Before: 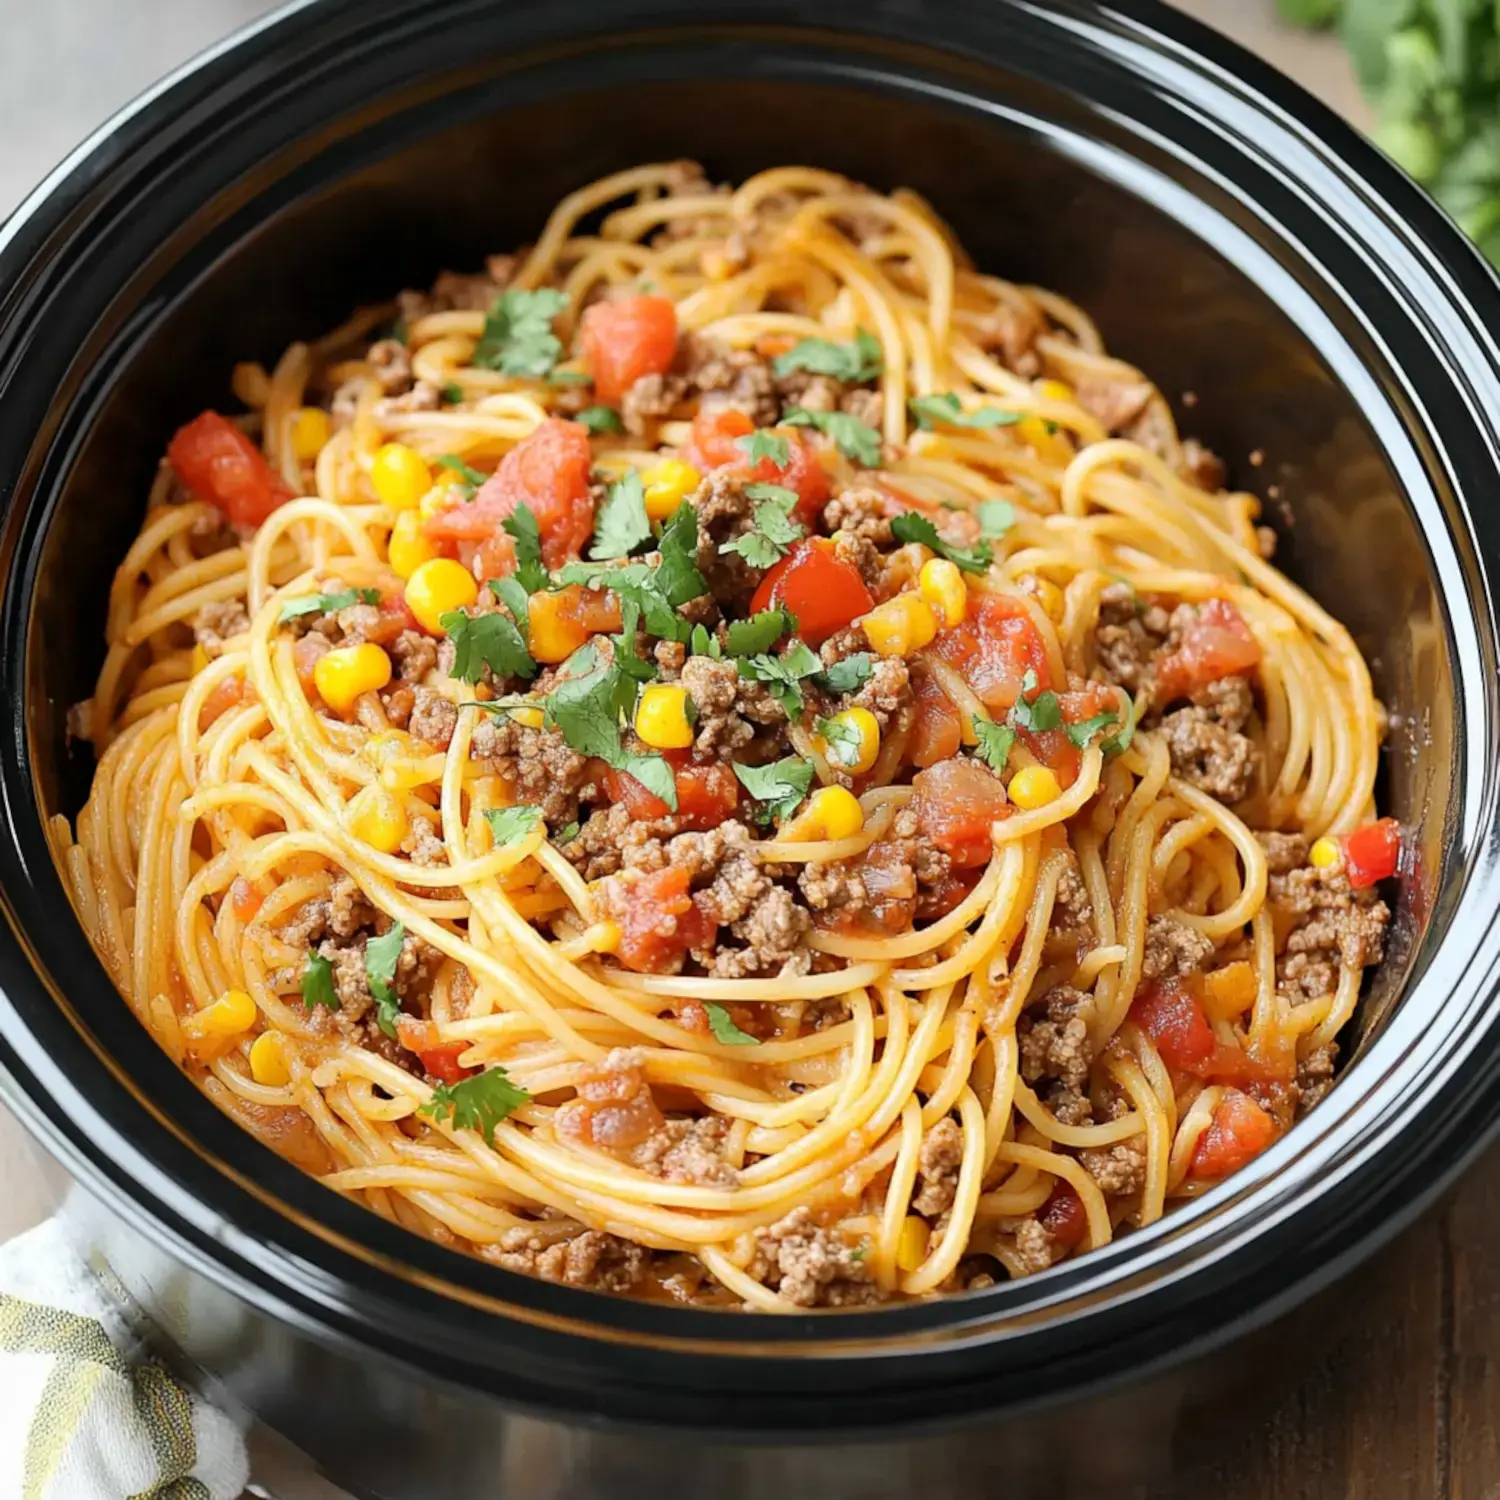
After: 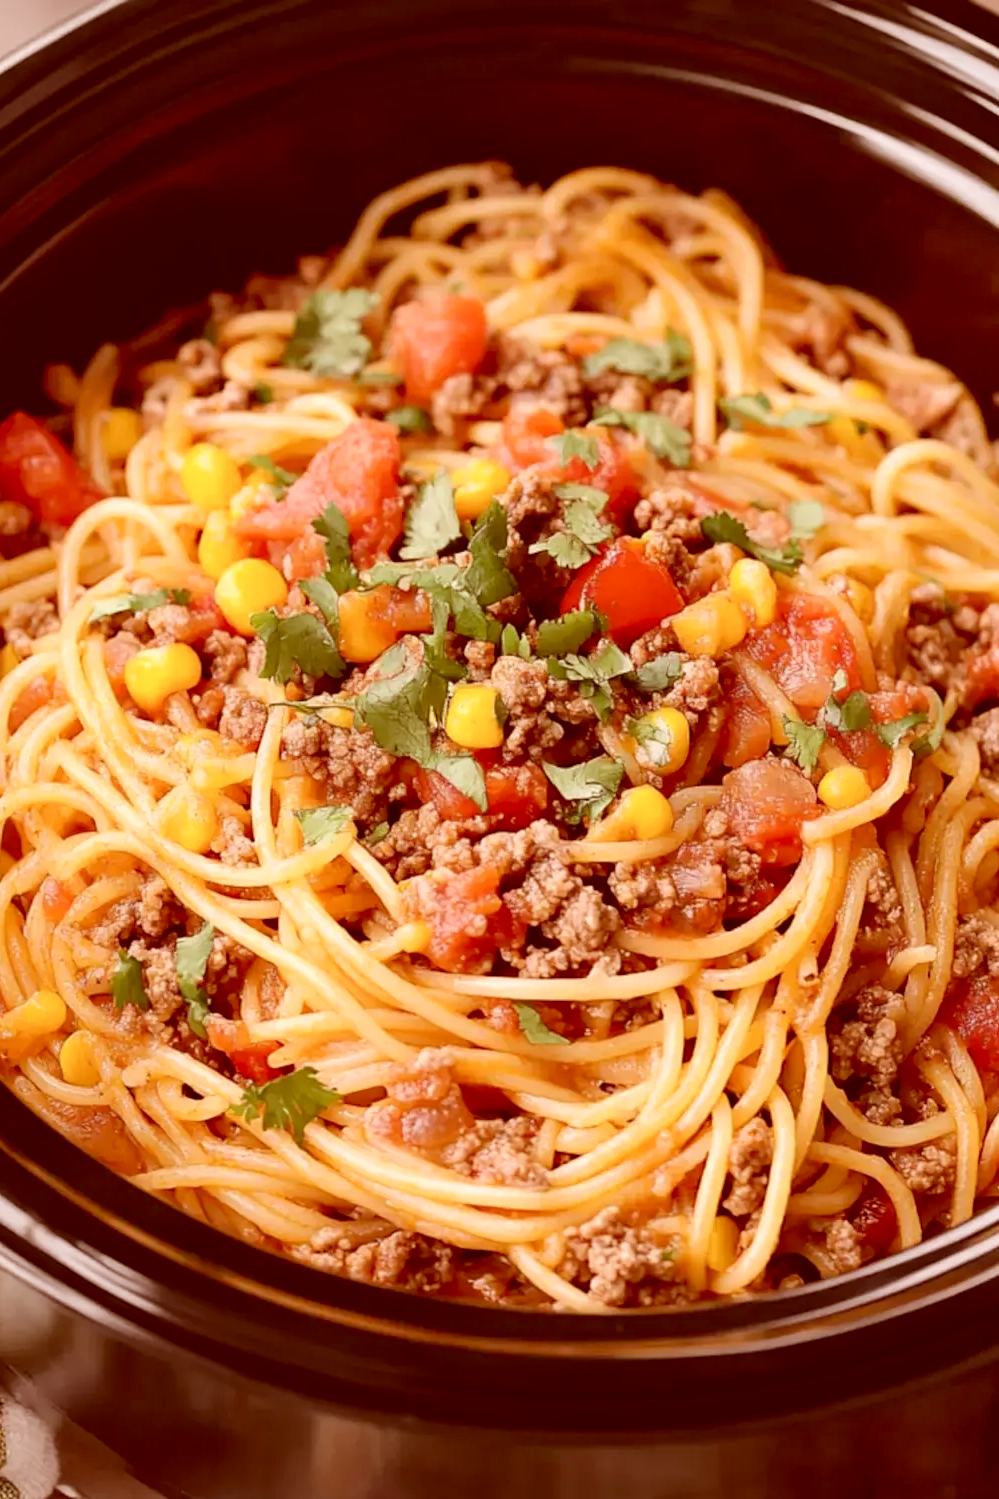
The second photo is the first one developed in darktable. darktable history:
color correction: highlights a* 9.03, highlights b* 8.71, shadows a* 40, shadows b* 40, saturation 0.8
crop and rotate: left 12.673%, right 20.66%
